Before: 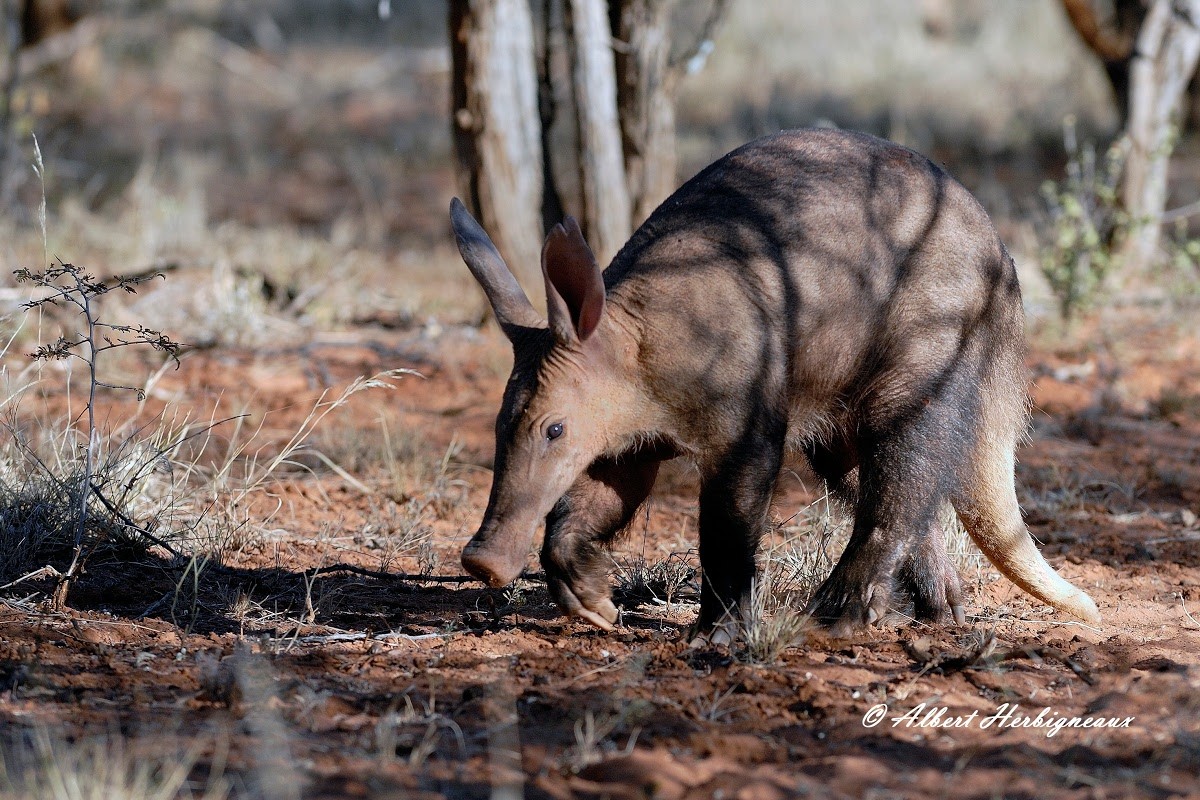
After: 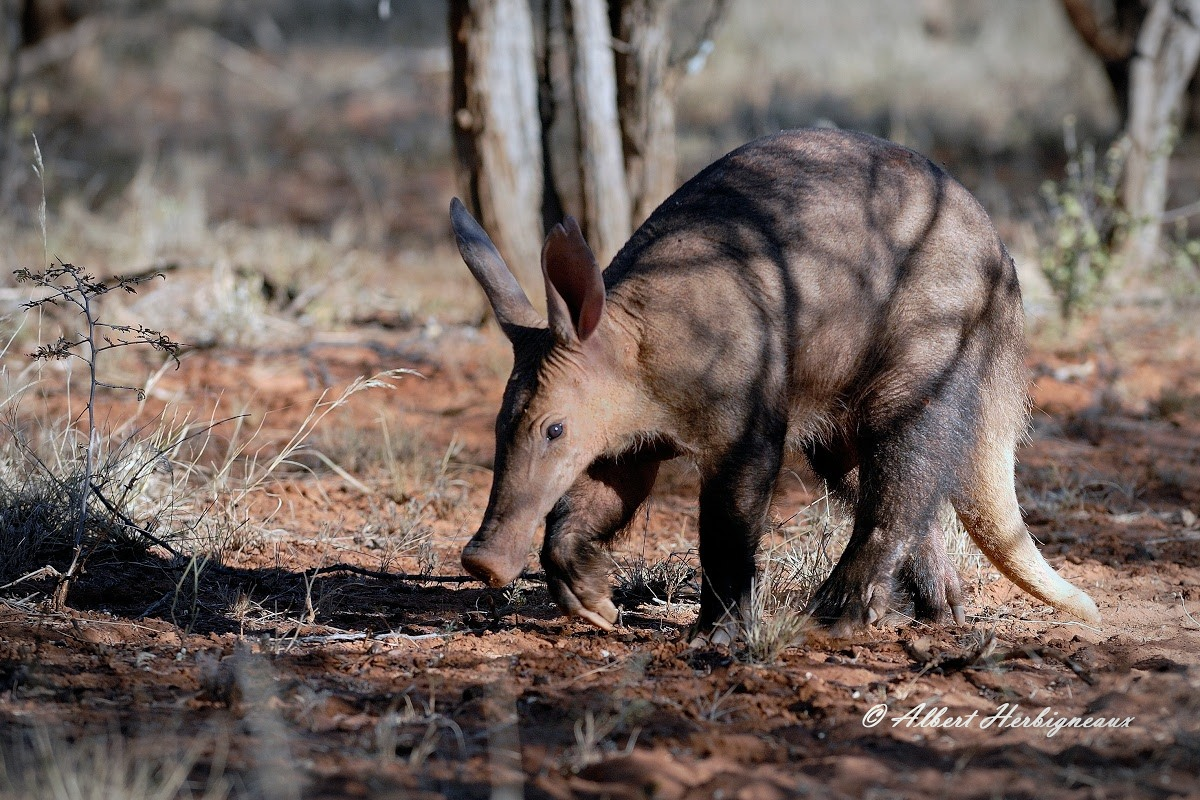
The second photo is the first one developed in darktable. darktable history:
vignetting: brightness -0.412, saturation -0.301, automatic ratio true
